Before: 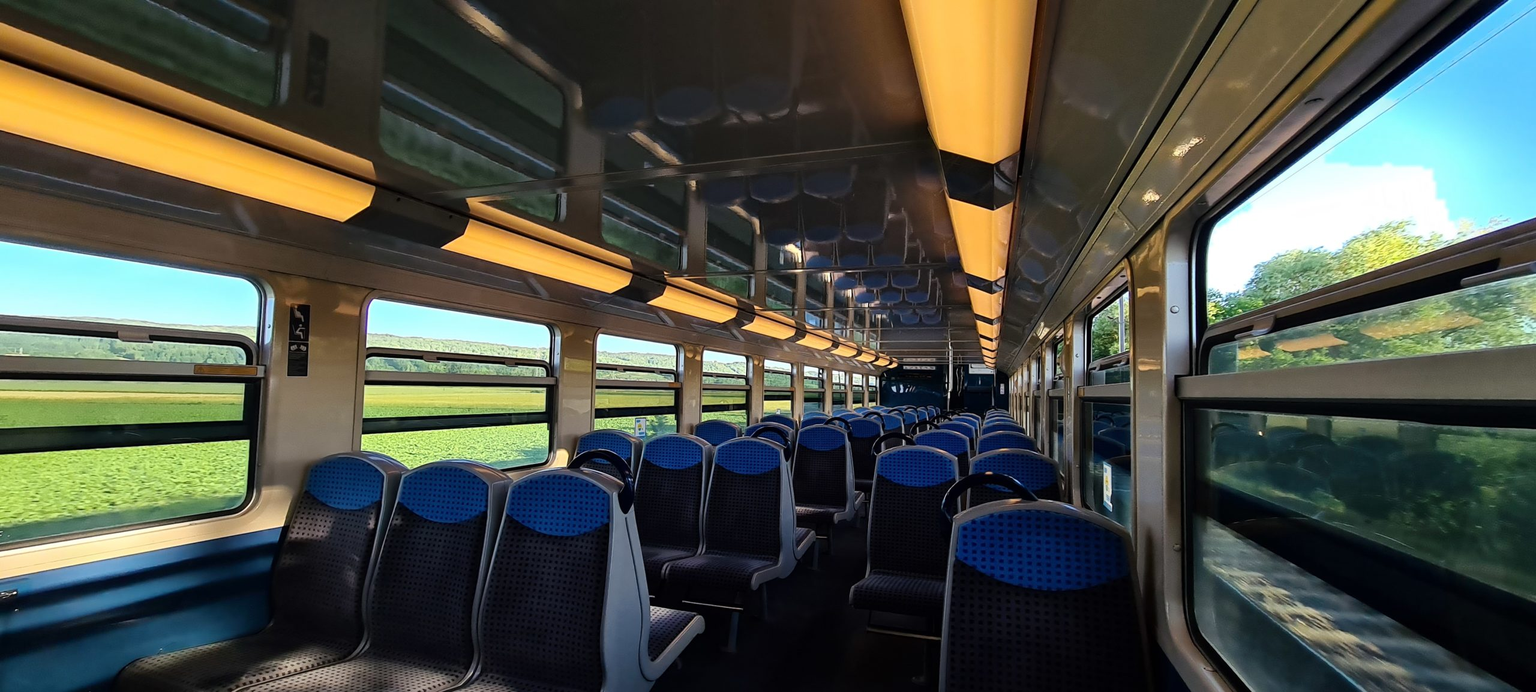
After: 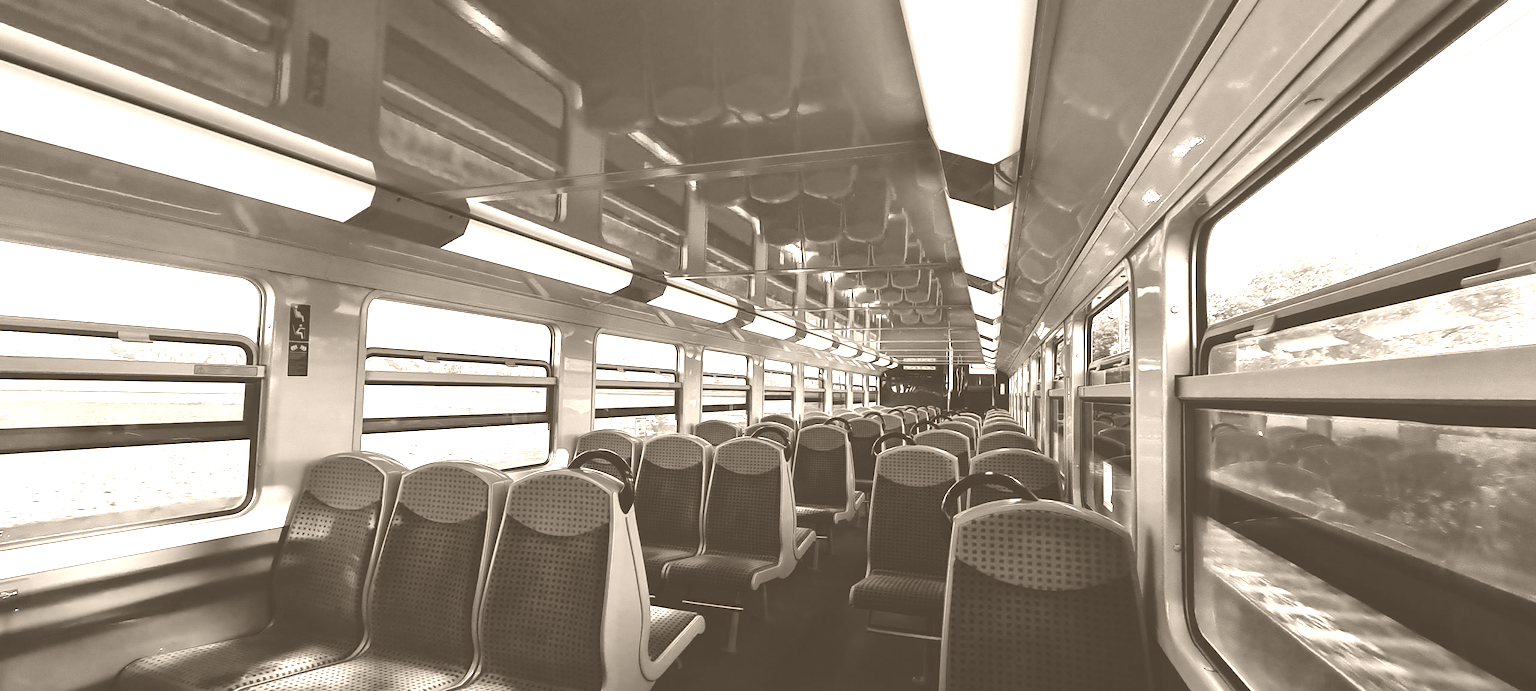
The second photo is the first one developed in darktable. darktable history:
exposure: black level correction 0.001, exposure 0.5 EV, compensate exposure bias true, compensate highlight preservation false
colorize: hue 34.49°, saturation 35.33%, source mix 100%, version 1
